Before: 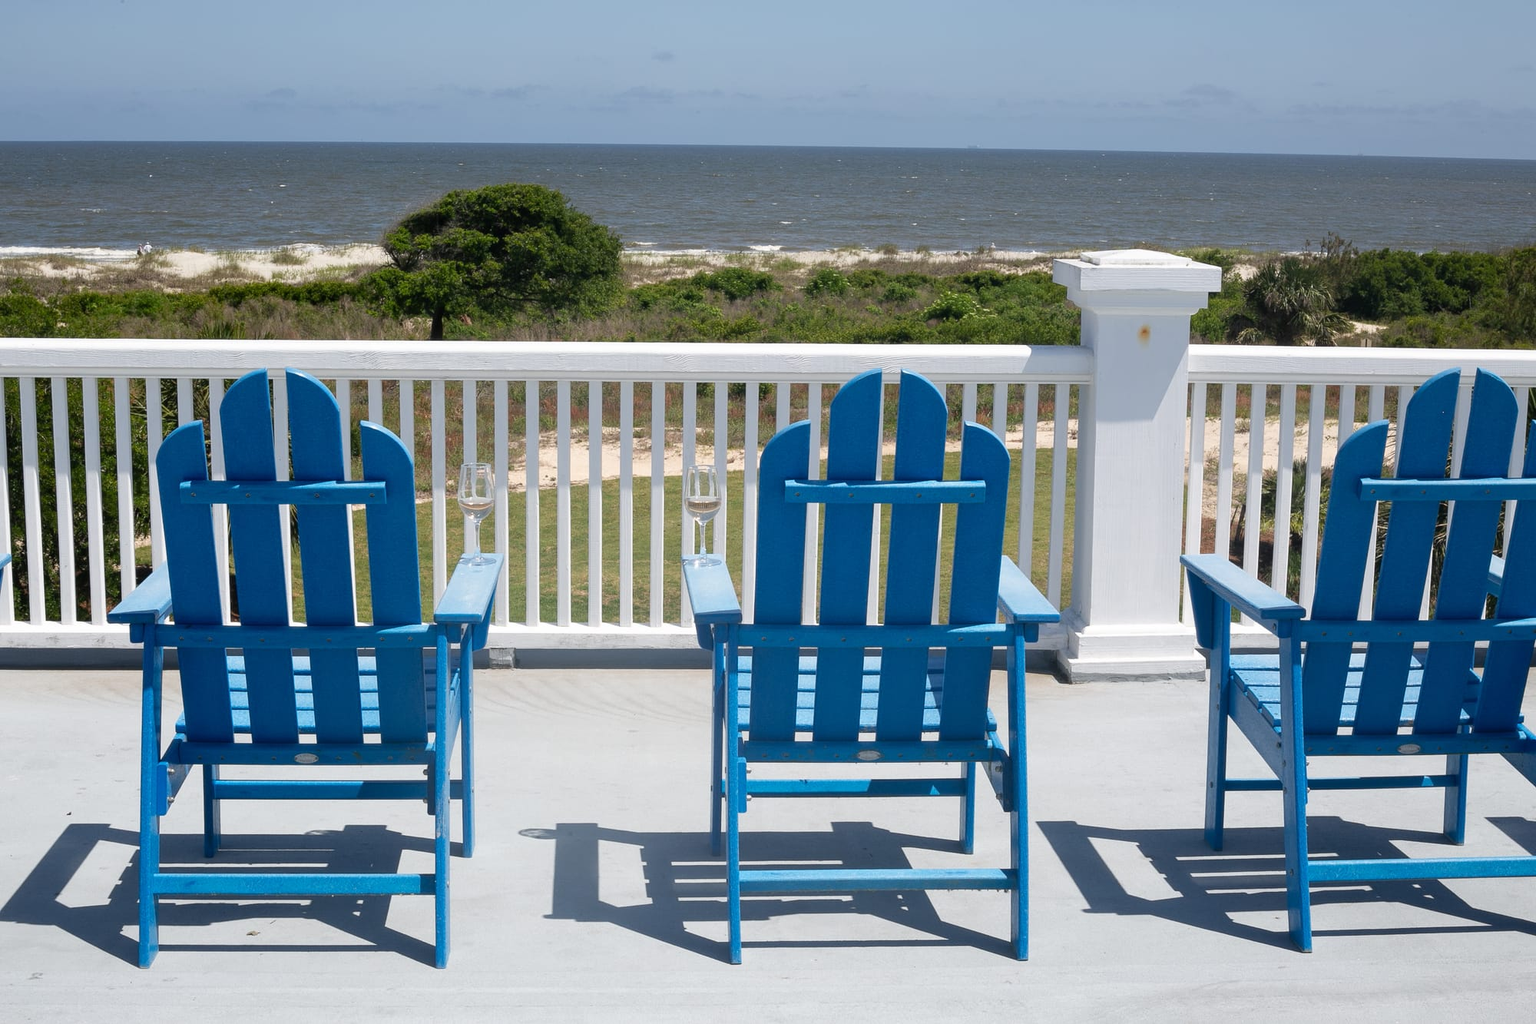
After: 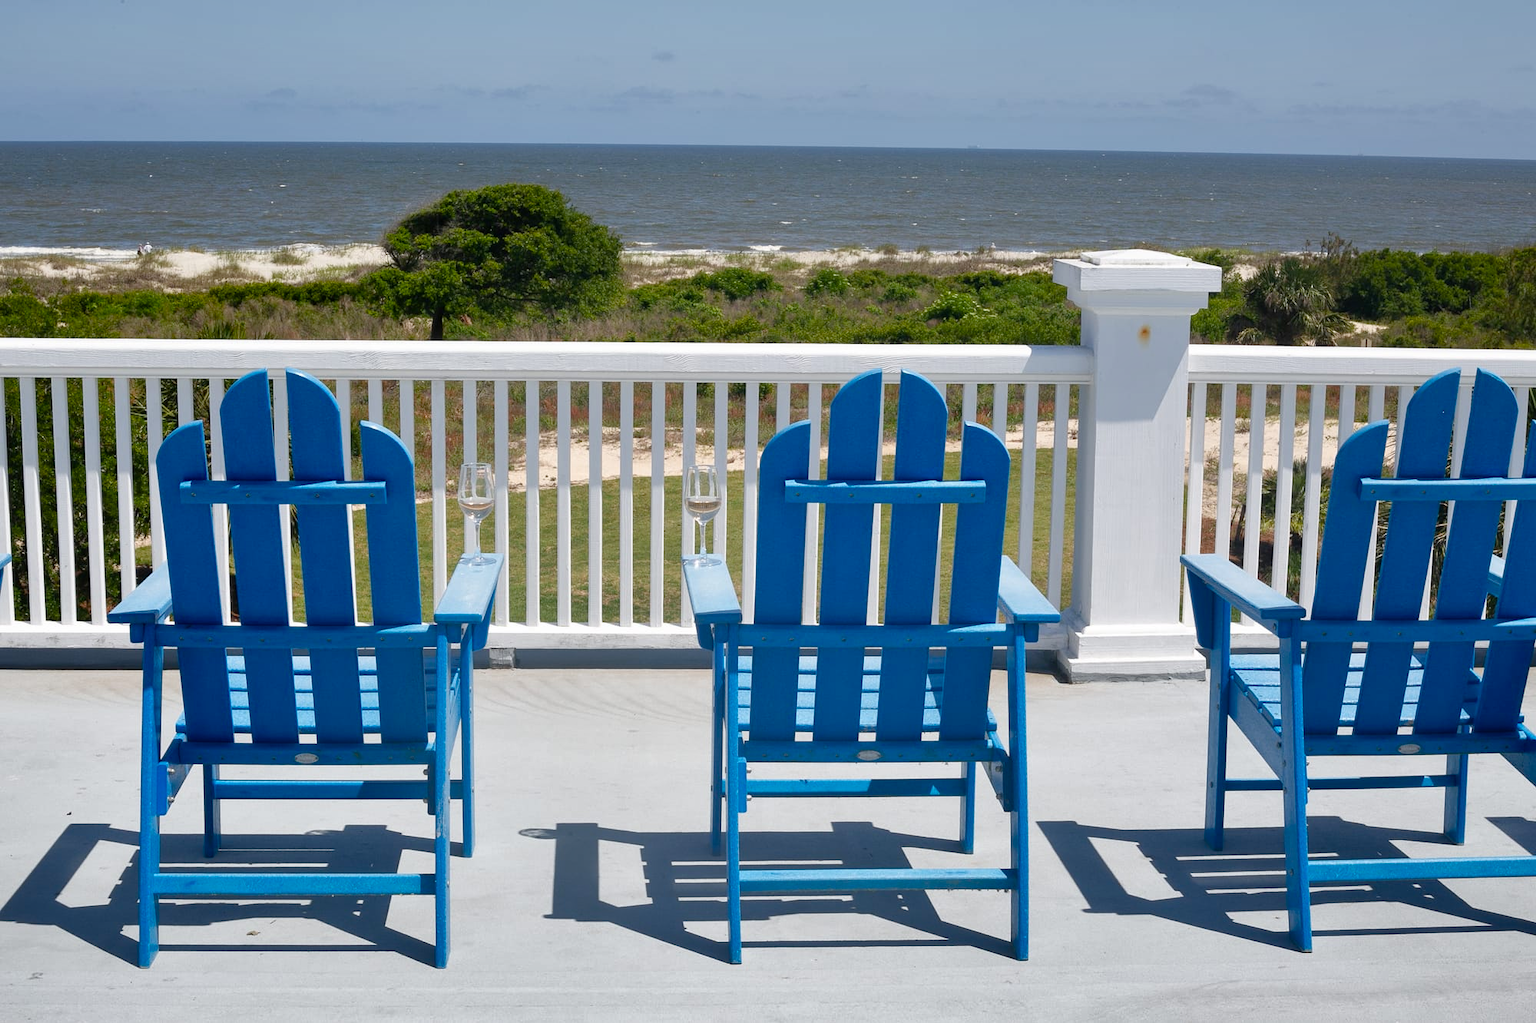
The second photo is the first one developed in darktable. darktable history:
shadows and highlights: soften with gaussian
color balance rgb: perceptual saturation grading › global saturation 20%, perceptual saturation grading › highlights -25.098%, perceptual saturation grading › shadows 25.868%
